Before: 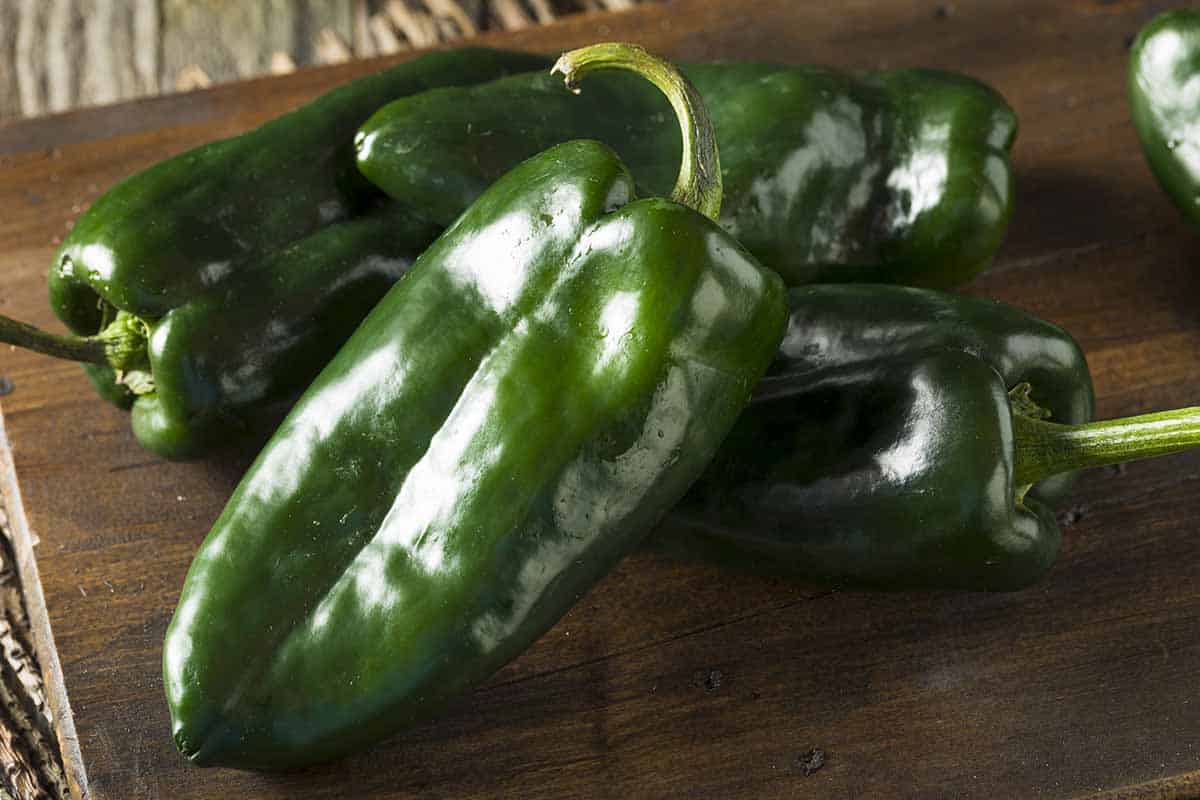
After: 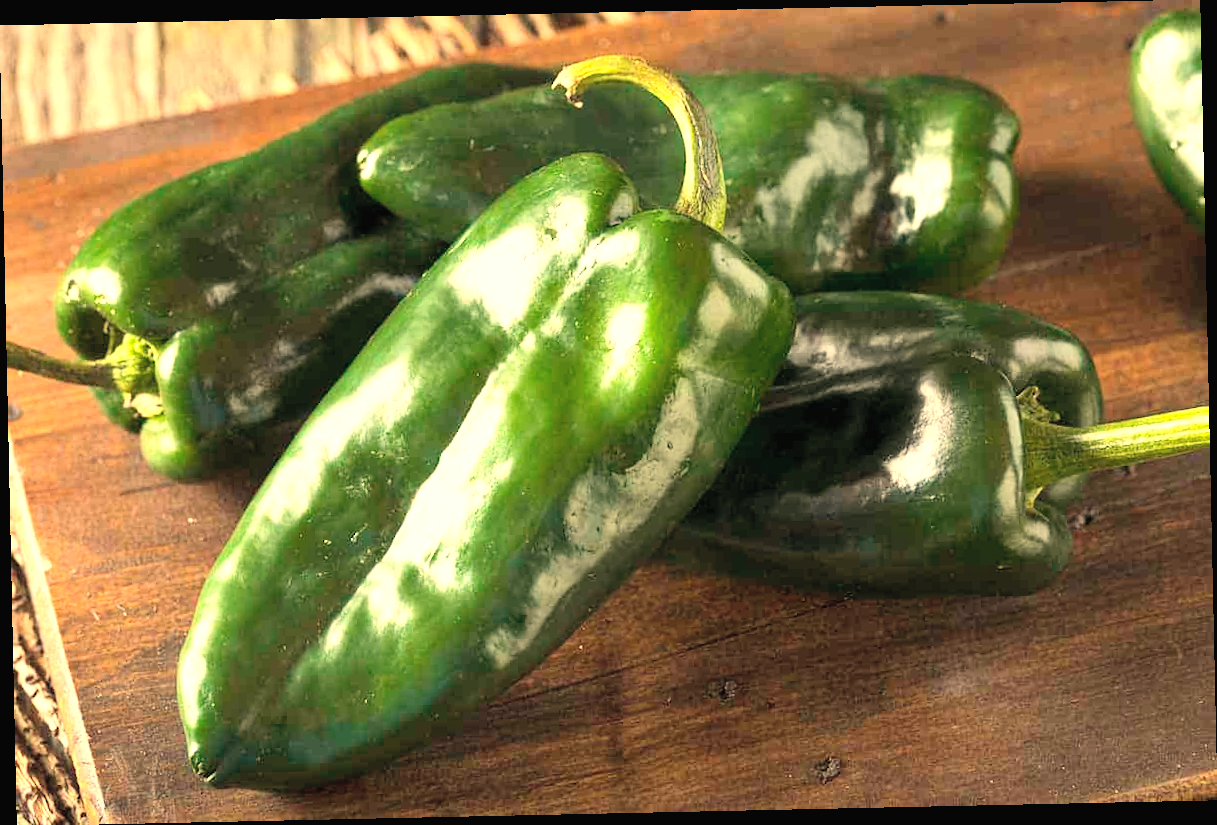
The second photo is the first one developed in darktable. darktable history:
rotate and perspective: rotation -1.24°, automatic cropping off
white balance: red 1.123, blue 0.83
contrast brightness saturation: contrast 0.14, brightness 0.21
exposure: black level correction 0, exposure 1 EV, compensate exposure bias true, compensate highlight preservation false
